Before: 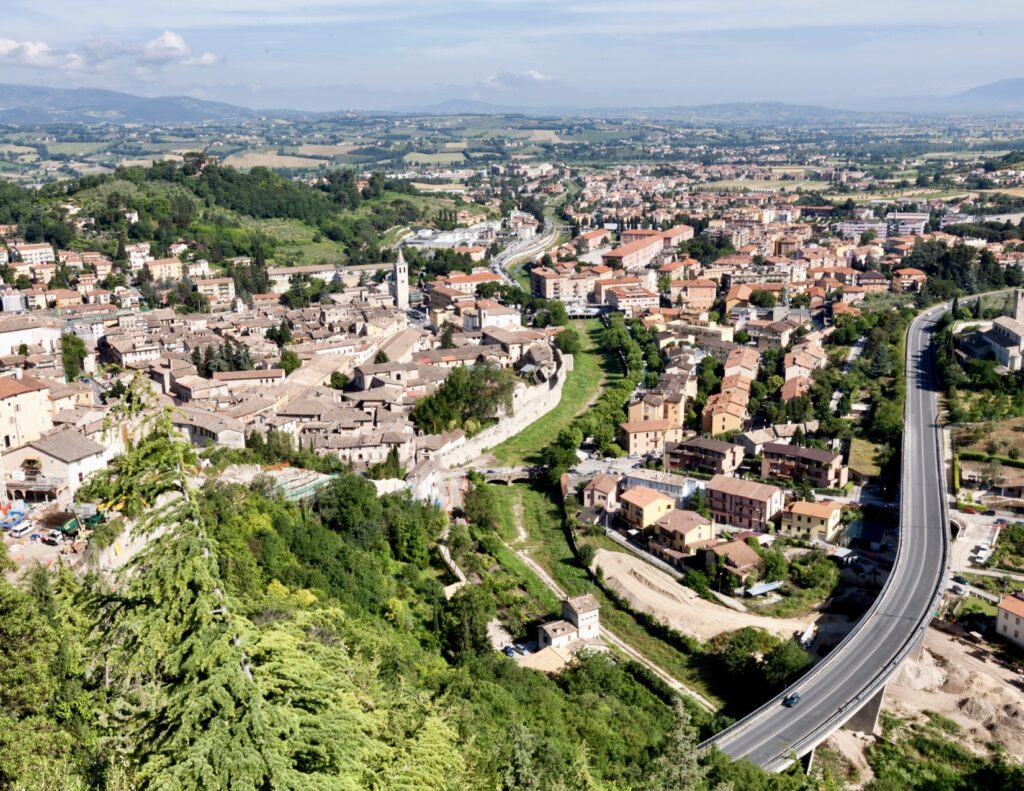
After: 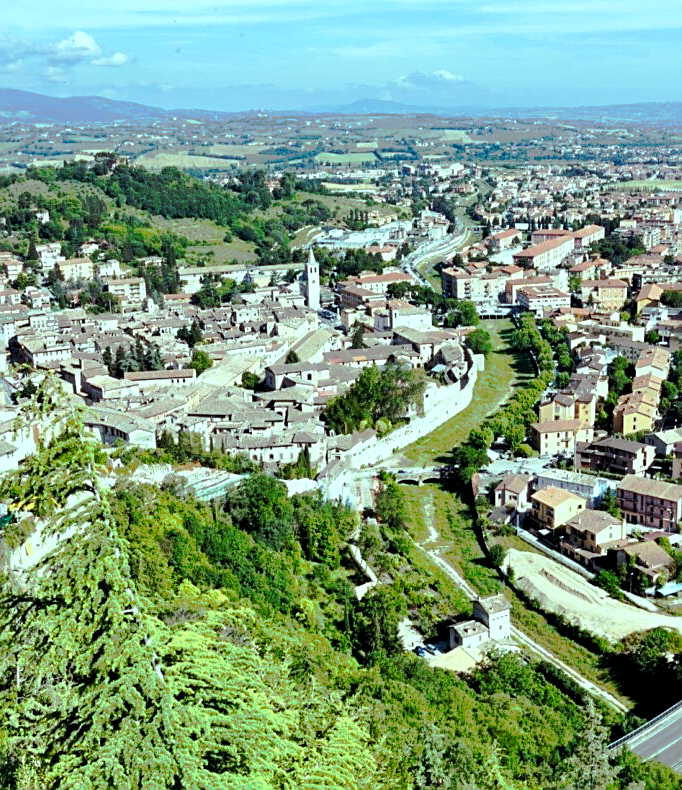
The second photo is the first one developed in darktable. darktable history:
color balance: mode lift, gamma, gain (sRGB), lift [0.997, 0.979, 1.021, 1.011], gamma [1, 1.084, 0.916, 0.998], gain [1, 0.87, 1.13, 1.101], contrast 4.55%, contrast fulcrum 38.24%, output saturation 104.09%
crop and rotate: left 8.786%, right 24.548%
levels: levels [0.016, 0.5, 0.996]
tone curve: curves: ch0 [(0, 0) (0.003, 0.005) (0.011, 0.012) (0.025, 0.026) (0.044, 0.046) (0.069, 0.071) (0.1, 0.098) (0.136, 0.135) (0.177, 0.178) (0.224, 0.217) (0.277, 0.274) (0.335, 0.335) (0.399, 0.442) (0.468, 0.543) (0.543, 0.6) (0.623, 0.628) (0.709, 0.679) (0.801, 0.782) (0.898, 0.904) (1, 1)], preserve colors none
sharpen: on, module defaults
